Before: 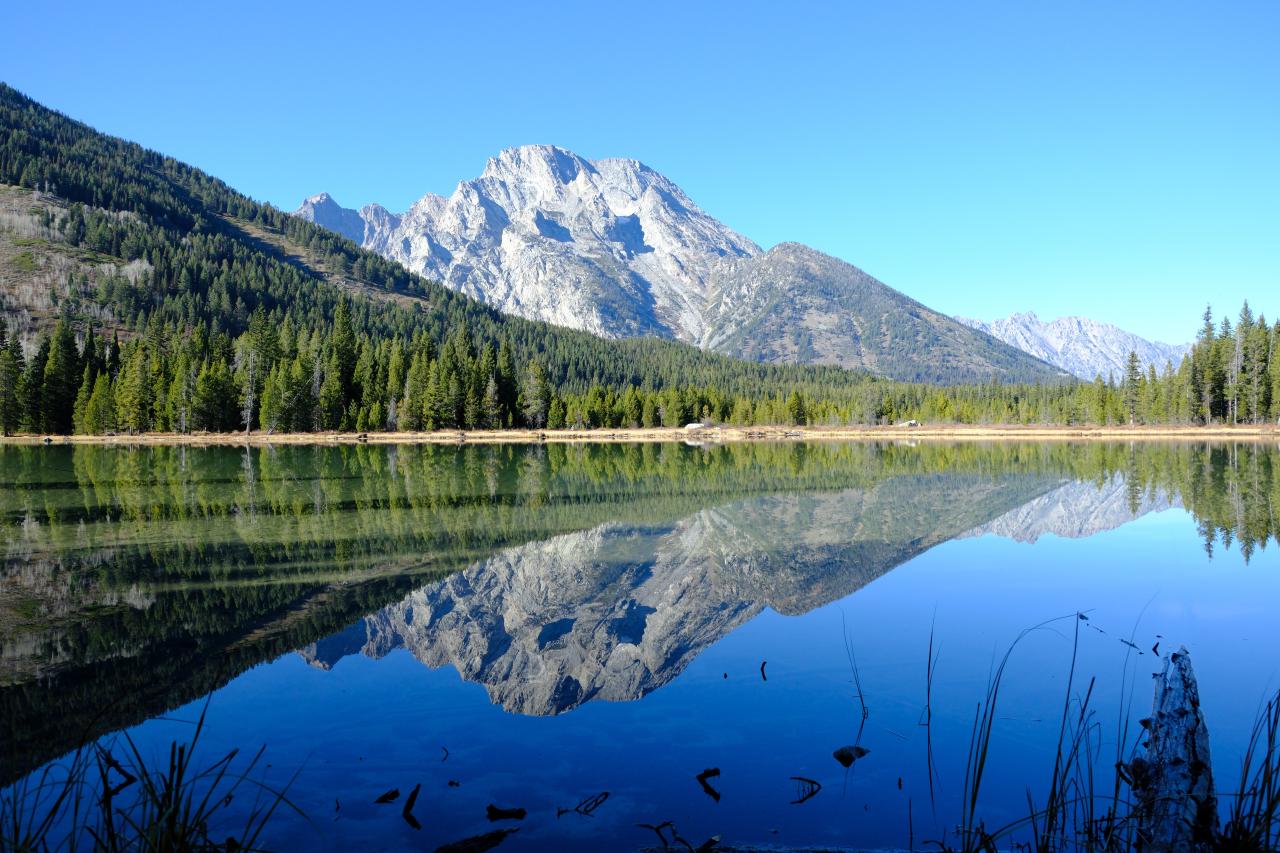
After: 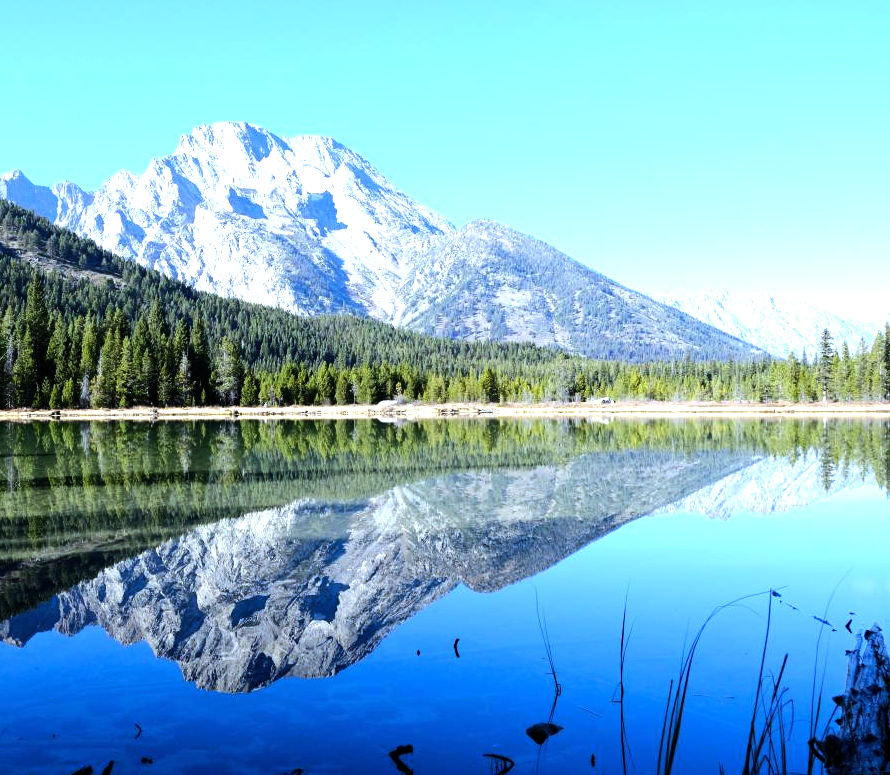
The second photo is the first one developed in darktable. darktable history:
tone equalizer: -8 EV -1.08 EV, -7 EV -1.01 EV, -6 EV -0.867 EV, -5 EV -0.578 EV, -3 EV 0.578 EV, -2 EV 0.867 EV, -1 EV 1.01 EV, +0 EV 1.08 EV, edges refinement/feathering 500, mask exposure compensation -1.57 EV, preserve details no
white balance: red 0.931, blue 1.11
crop and rotate: left 24.034%, top 2.838%, right 6.406%, bottom 6.299%
